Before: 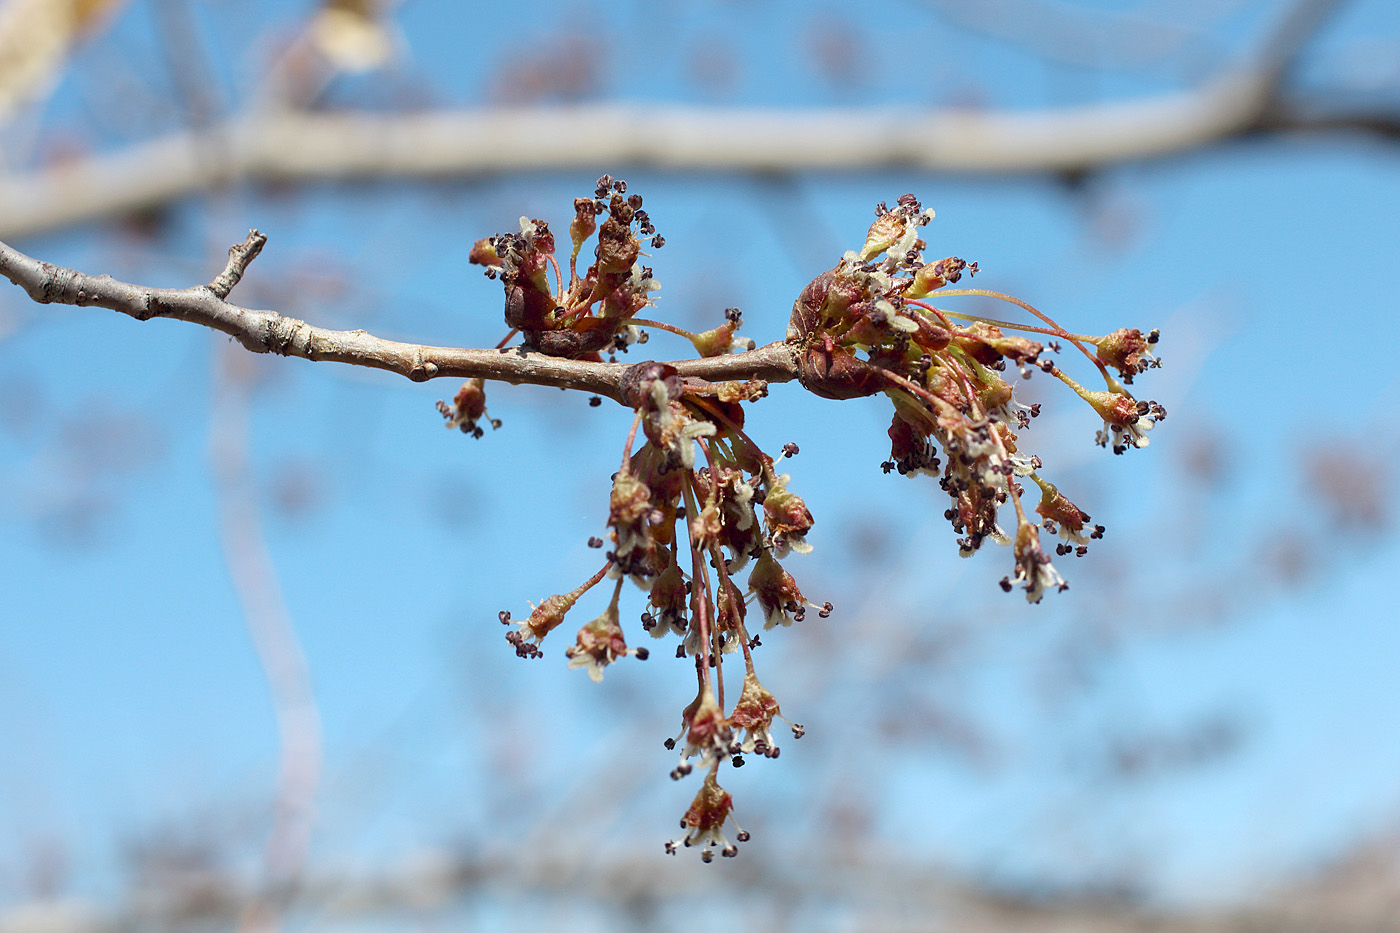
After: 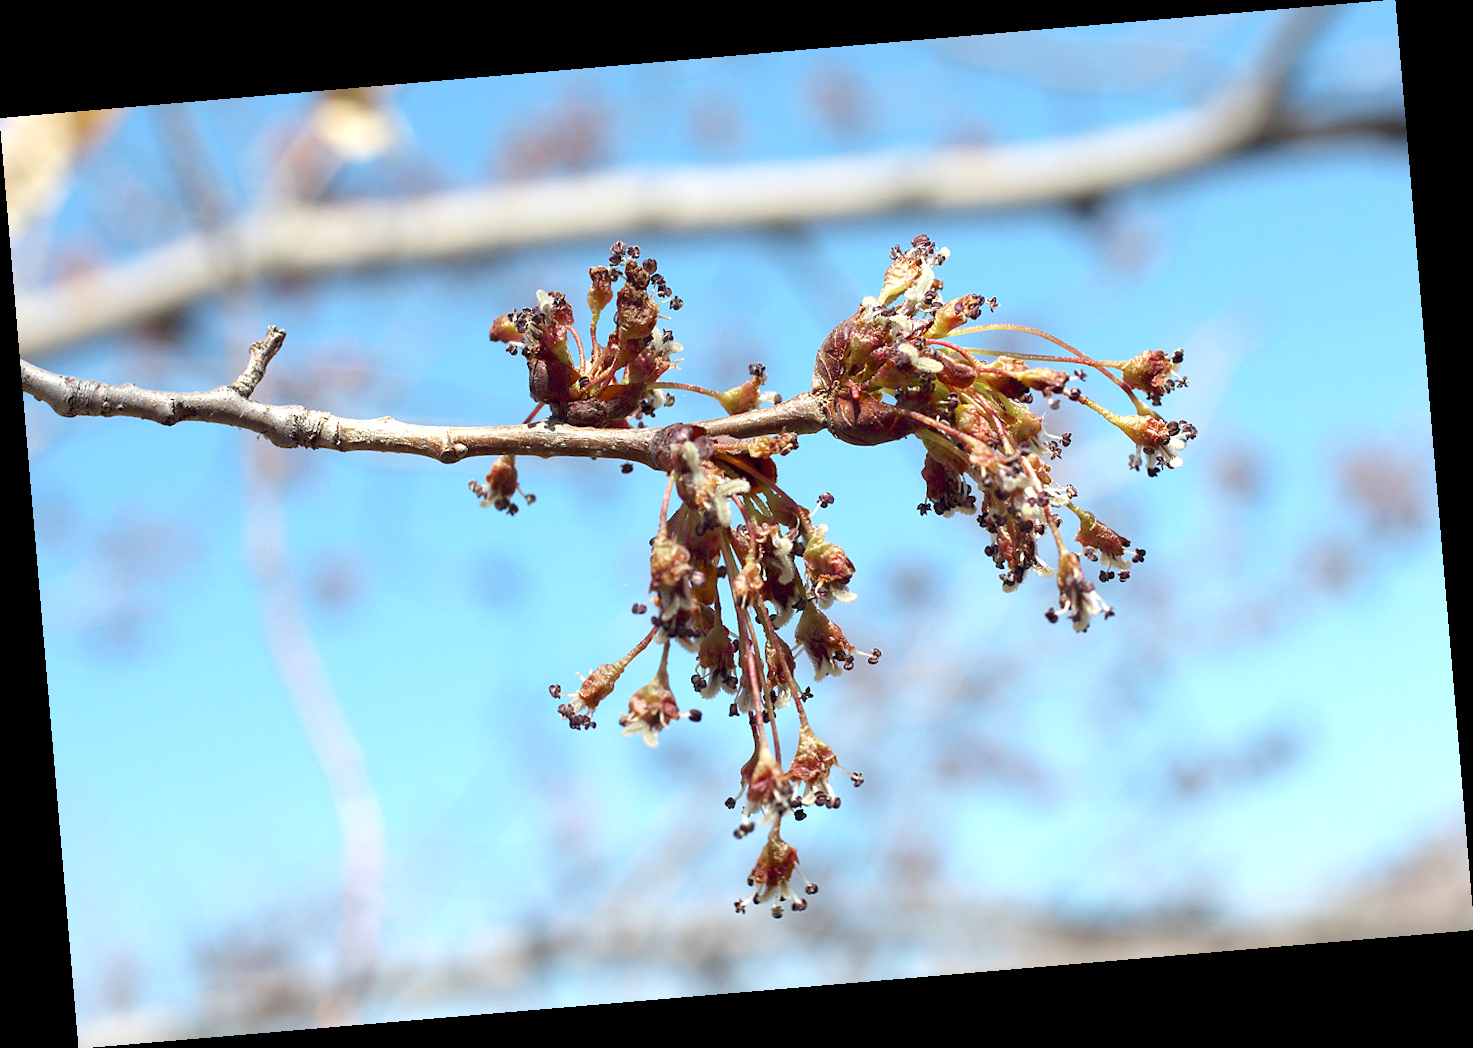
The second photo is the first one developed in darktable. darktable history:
exposure: black level correction 0, exposure 0.5 EV, compensate highlight preservation false
rotate and perspective: rotation -4.86°, automatic cropping off
